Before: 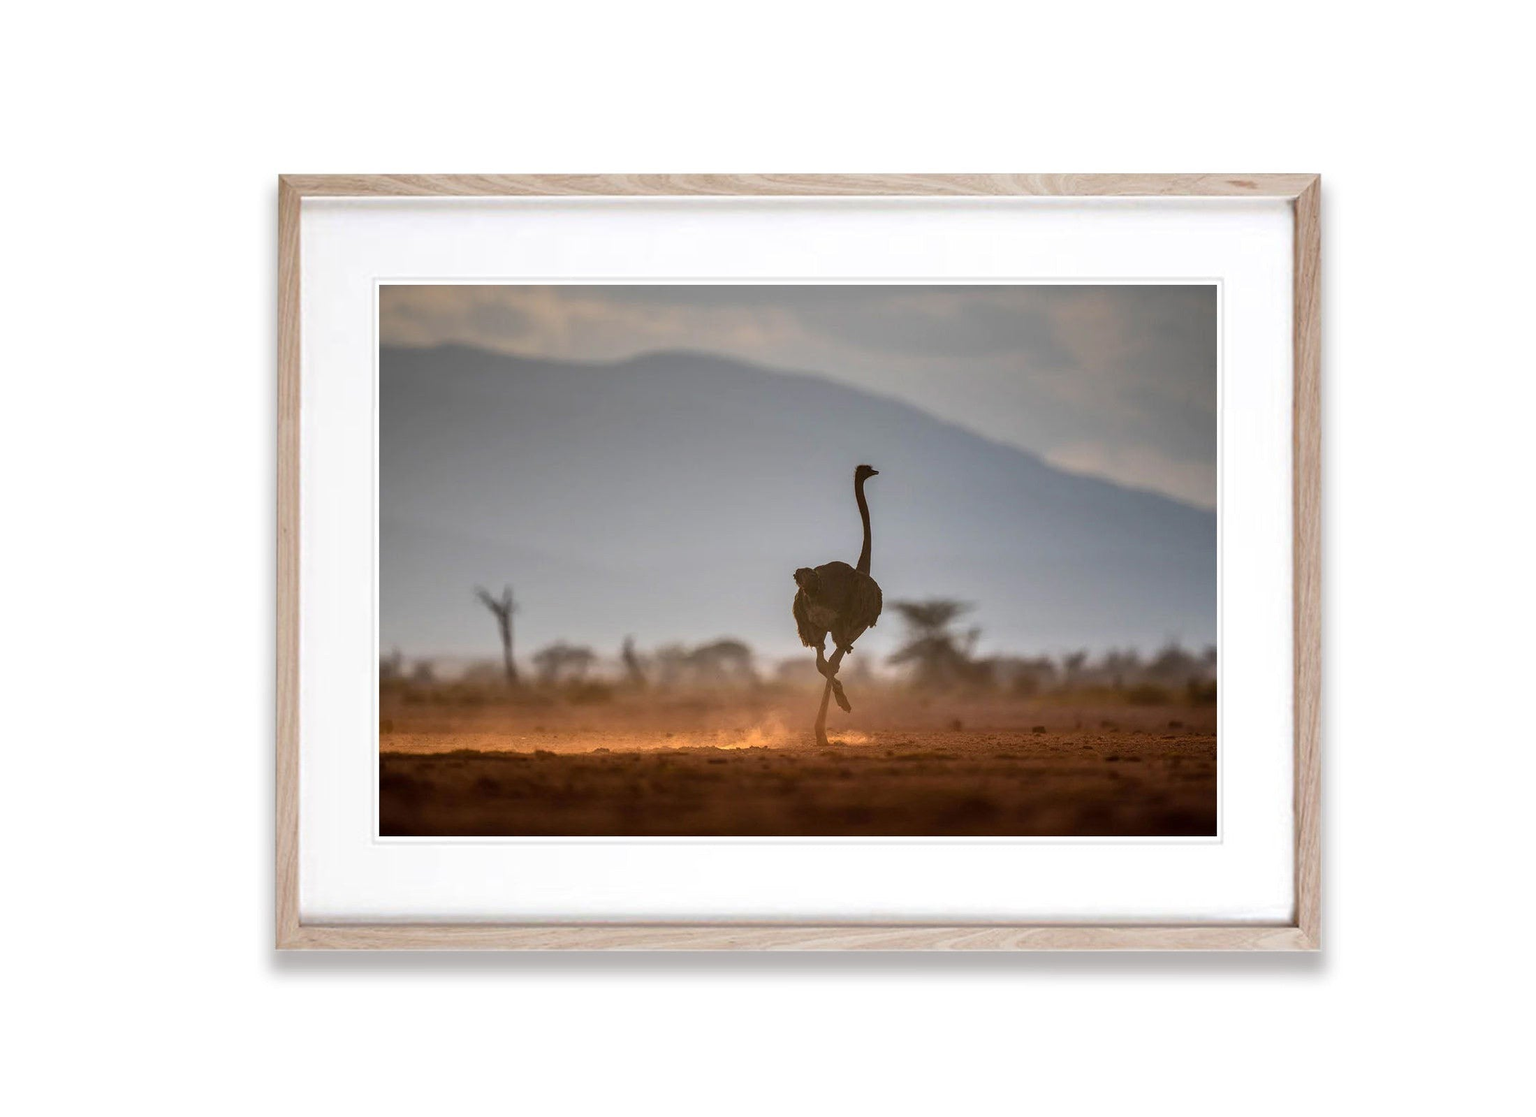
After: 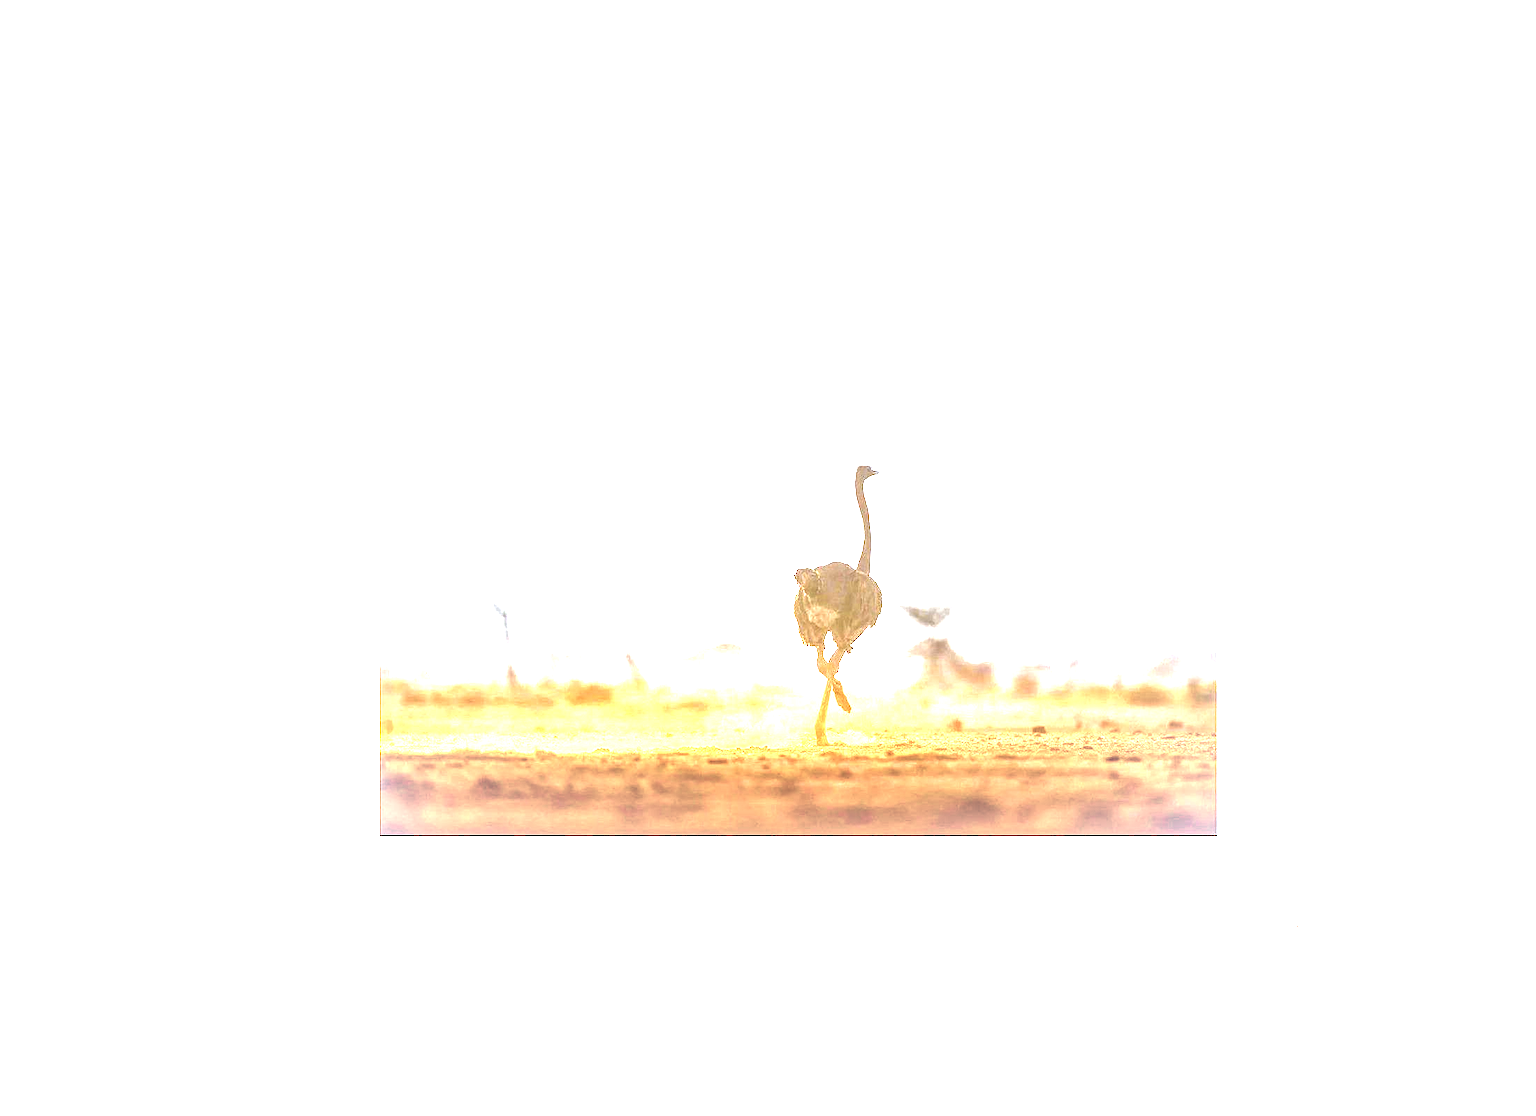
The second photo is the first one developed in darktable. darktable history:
color correction: highlights a* -4.18, highlights b* -10.81
color balance rgb: perceptual saturation grading › global saturation 25%, perceptual brilliance grading › global brilliance 35%, perceptual brilliance grading › highlights 50%, perceptual brilliance grading › mid-tones 60%, perceptual brilliance grading › shadows 35%, global vibrance 20%
local contrast: highlights 19%, detail 186%
